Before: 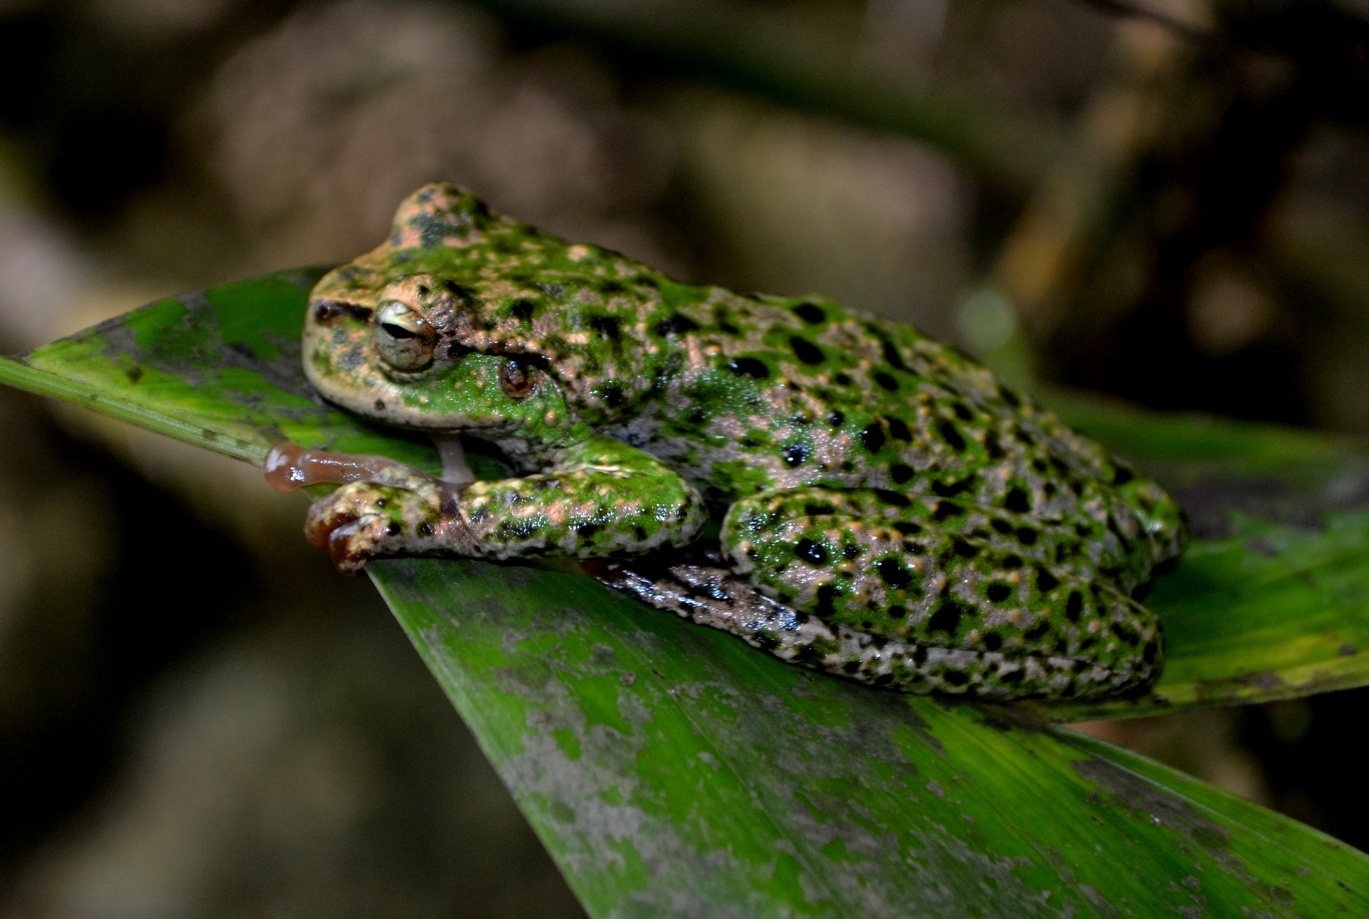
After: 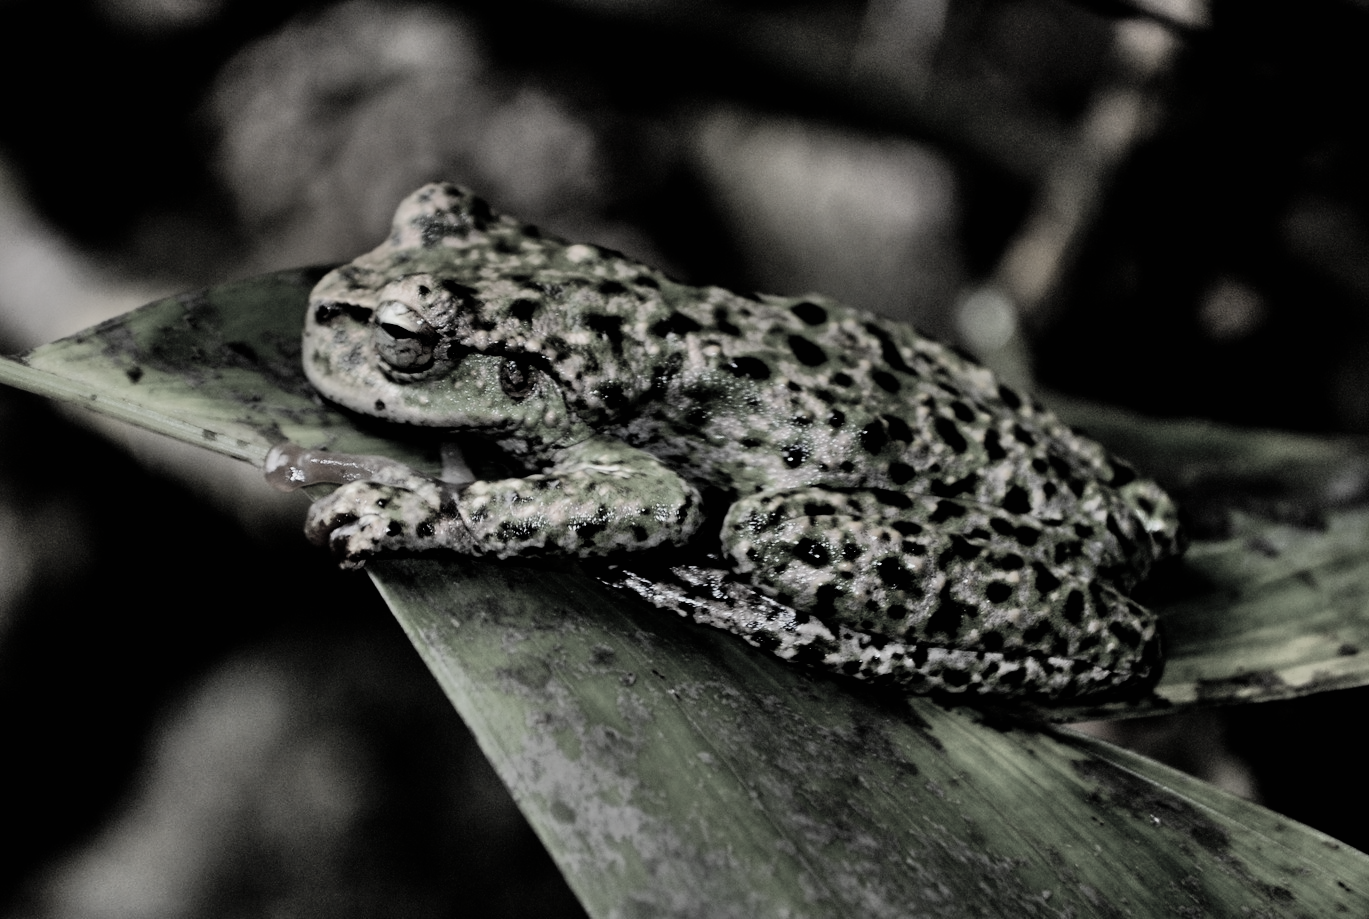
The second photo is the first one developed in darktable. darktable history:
filmic rgb: black relative exposure -5.09 EV, white relative exposure 3.95 EV, threshold 5.97 EV, hardness 2.9, contrast 1.298, highlights saturation mix -8.91%, enable highlight reconstruction true
shadows and highlights: soften with gaussian
color correction: highlights b* 0.049, saturation 0.165
